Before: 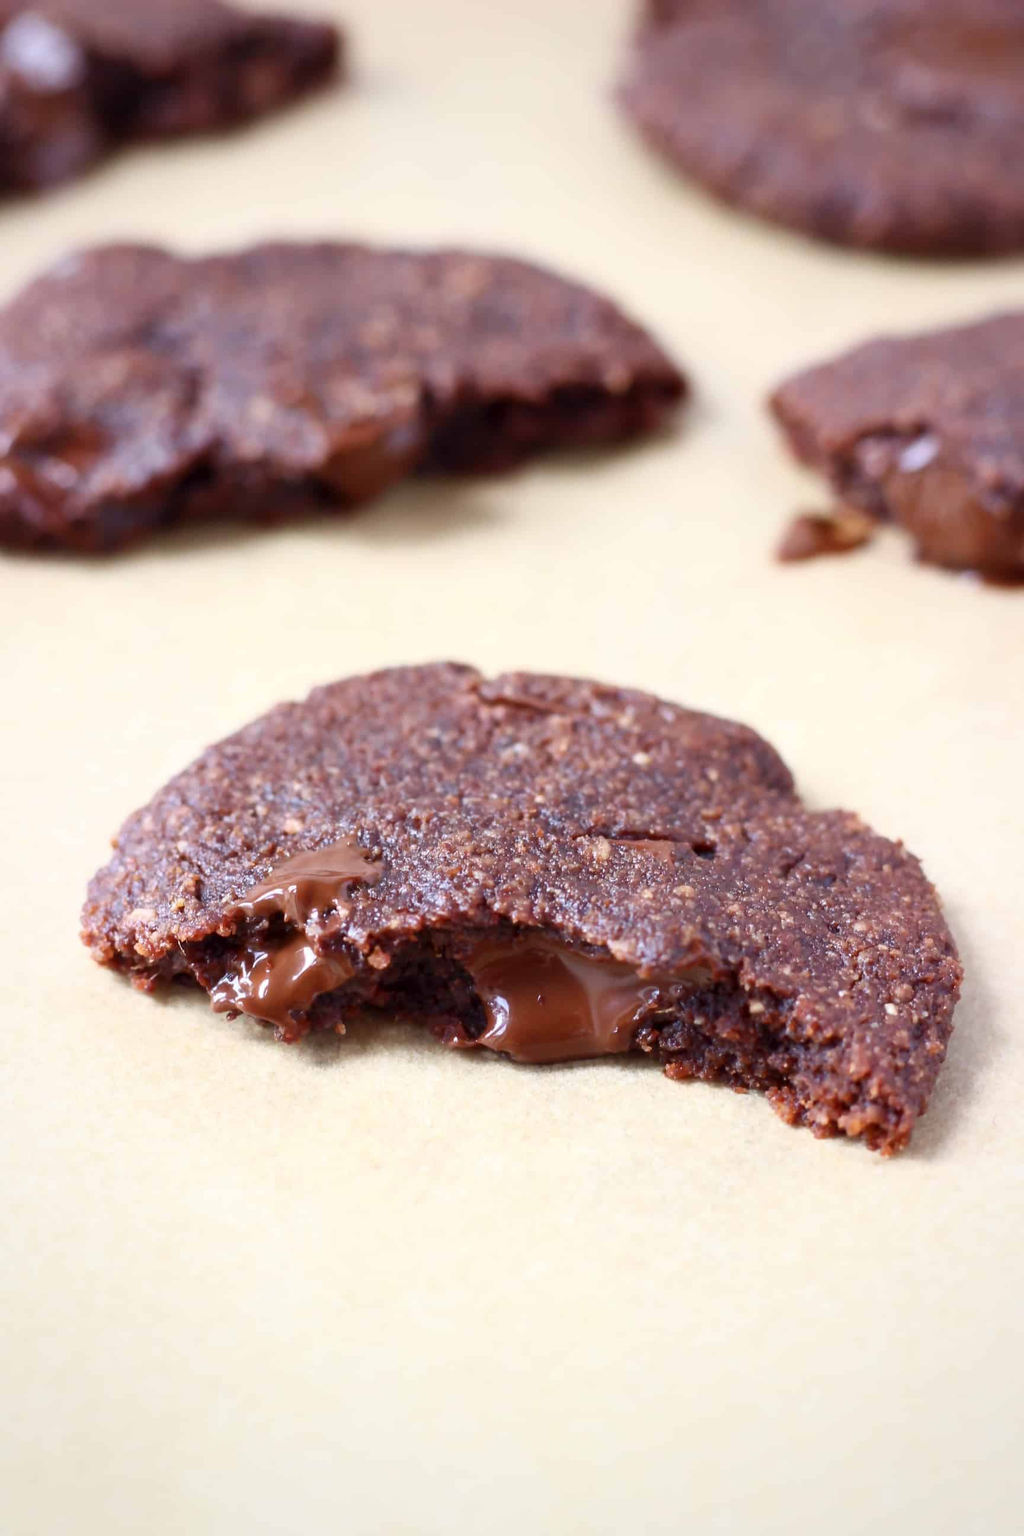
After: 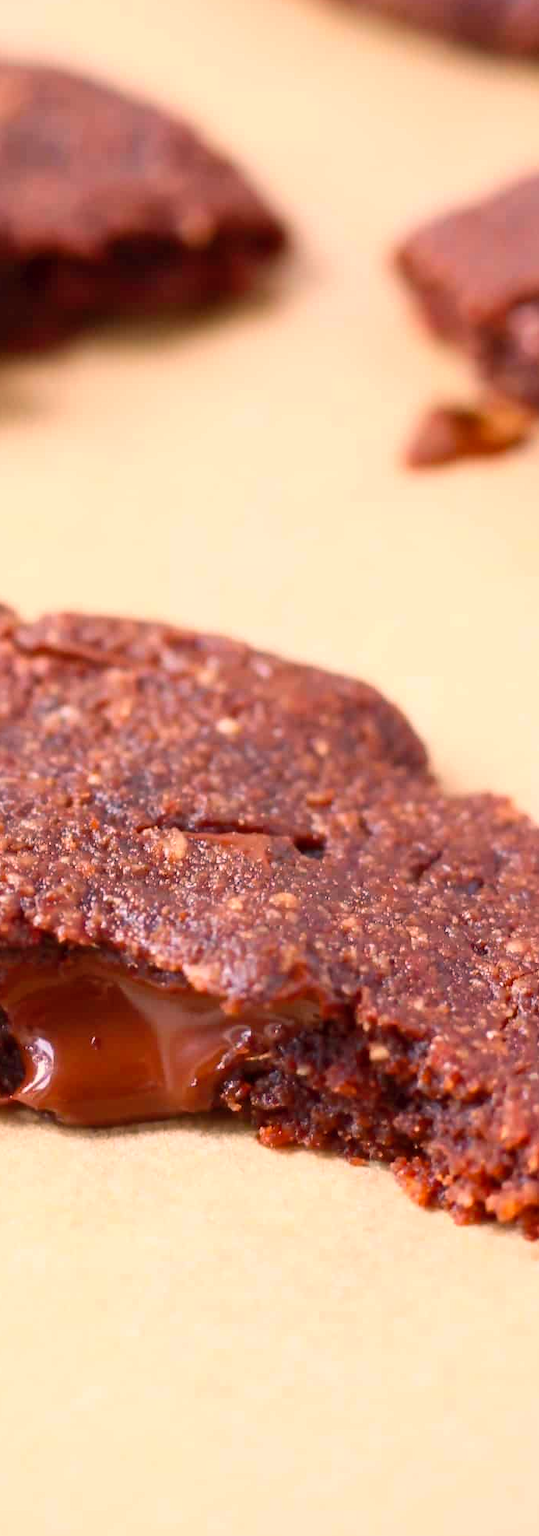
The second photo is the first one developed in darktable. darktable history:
color balance rgb: shadows lift › luminance -5%, shadows lift › chroma 1.1%, shadows lift › hue 219°, power › luminance 10%, power › chroma 2.83%, power › hue 60°, highlights gain › chroma 4.52%, highlights gain › hue 33.33°, saturation formula JzAzBz (2021)
crop: left 45.721%, top 13.393%, right 14.118%, bottom 10.01%
